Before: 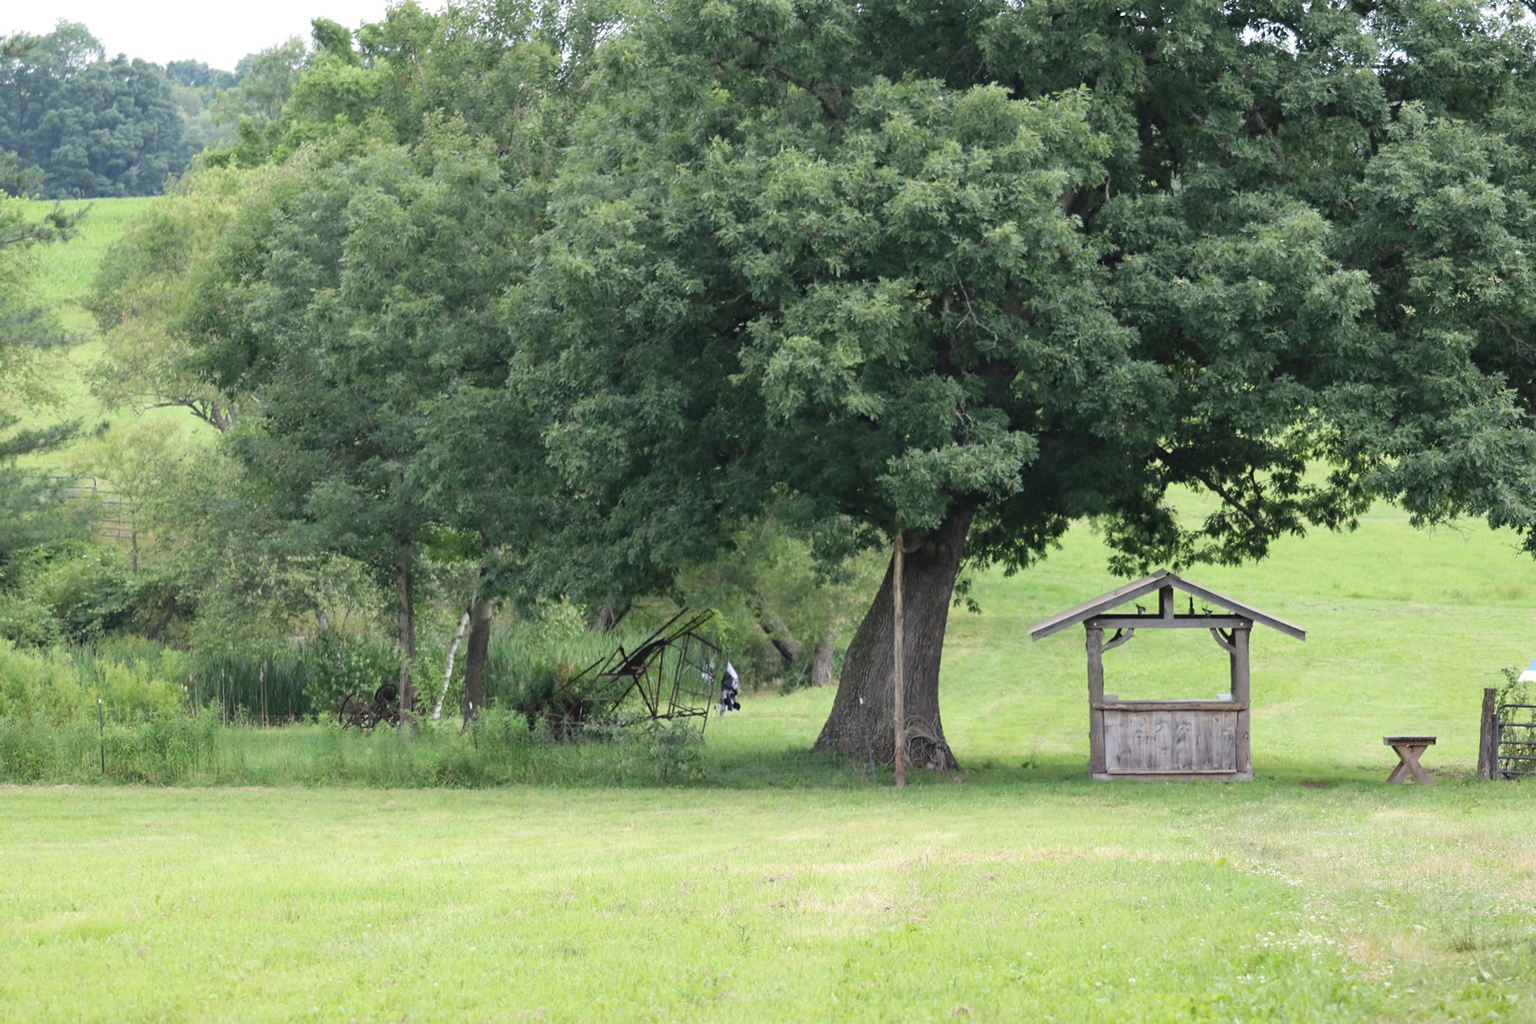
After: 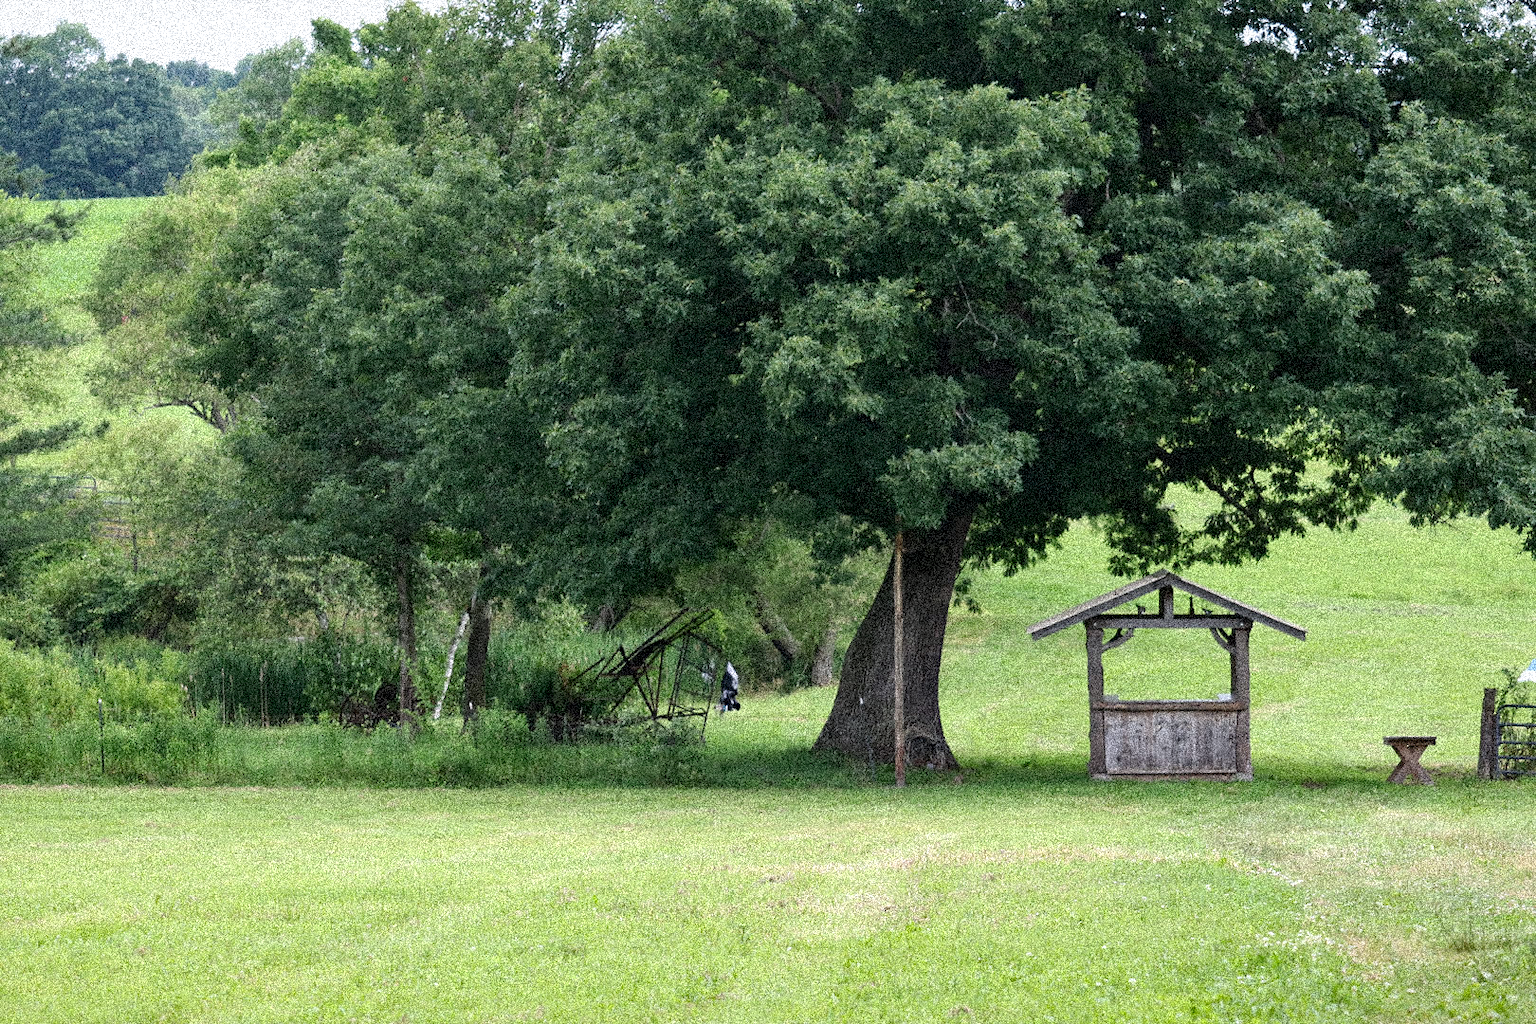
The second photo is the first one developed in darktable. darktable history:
local contrast: mode bilateral grid, contrast 25, coarseness 50, detail 123%, midtone range 0.2
grain: coarseness 3.75 ISO, strength 100%, mid-tones bias 0%
contrast brightness saturation: contrast 0.07, brightness -0.14, saturation 0.11
white balance: red 0.988, blue 1.017
